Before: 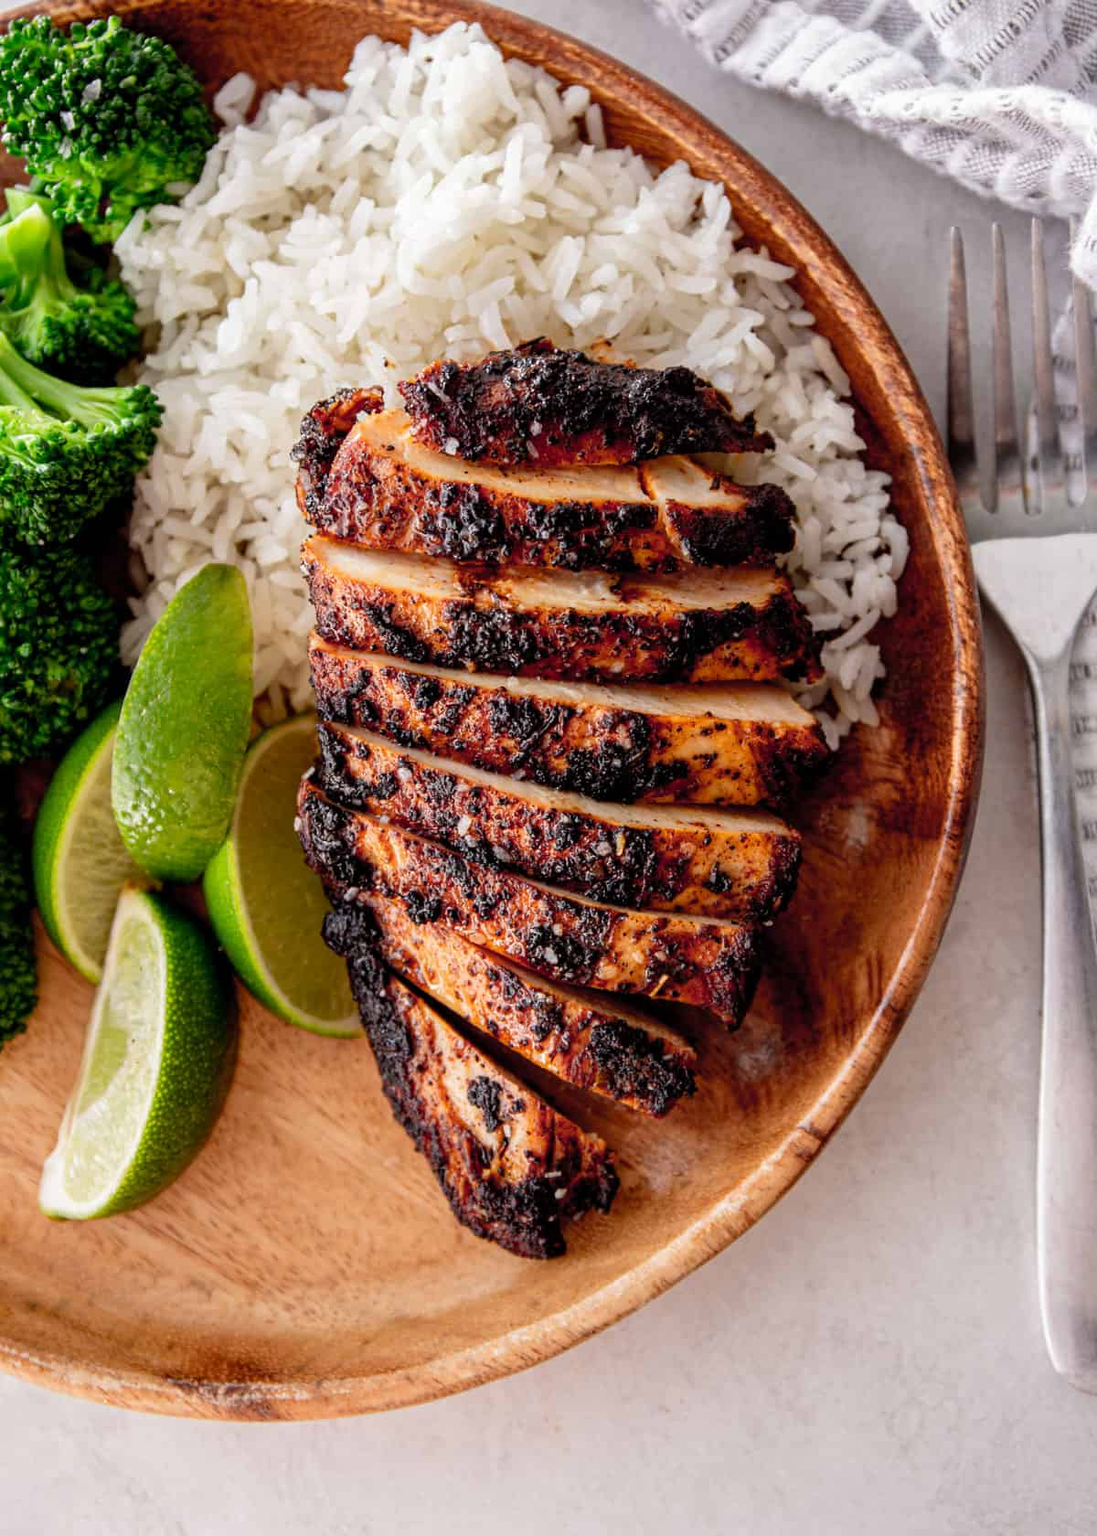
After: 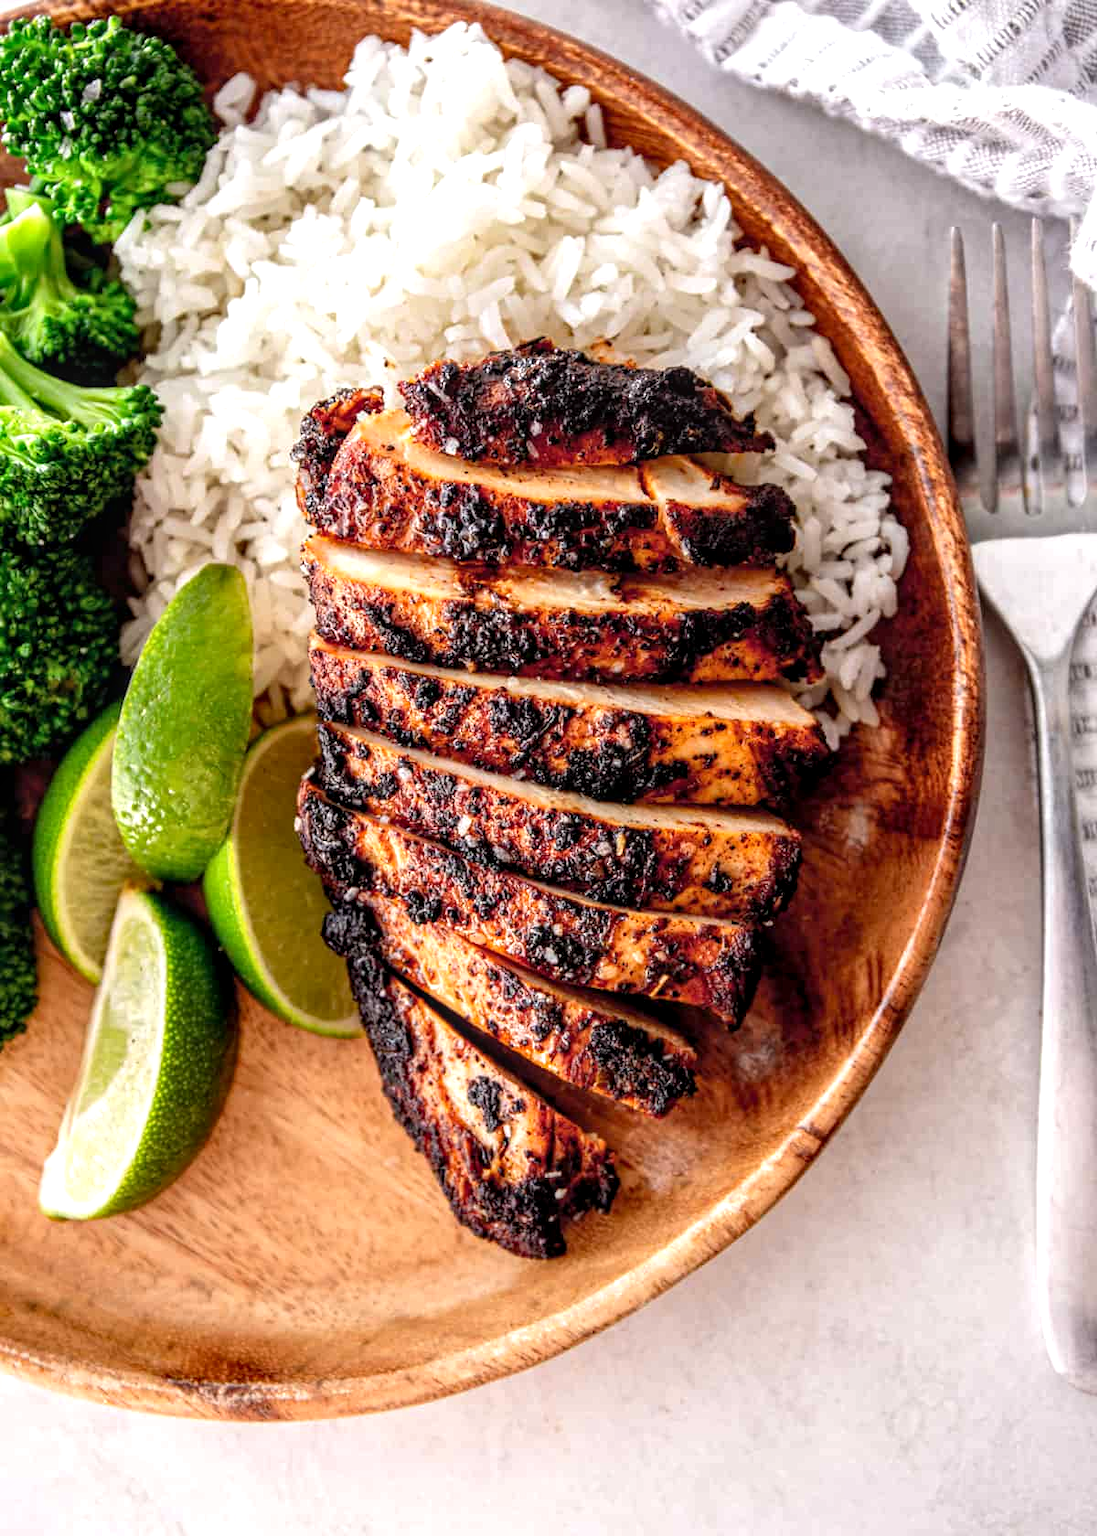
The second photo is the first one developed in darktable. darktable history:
local contrast: on, module defaults
exposure: black level correction 0.001, exposure 0.499 EV, compensate exposure bias true, compensate highlight preservation false
